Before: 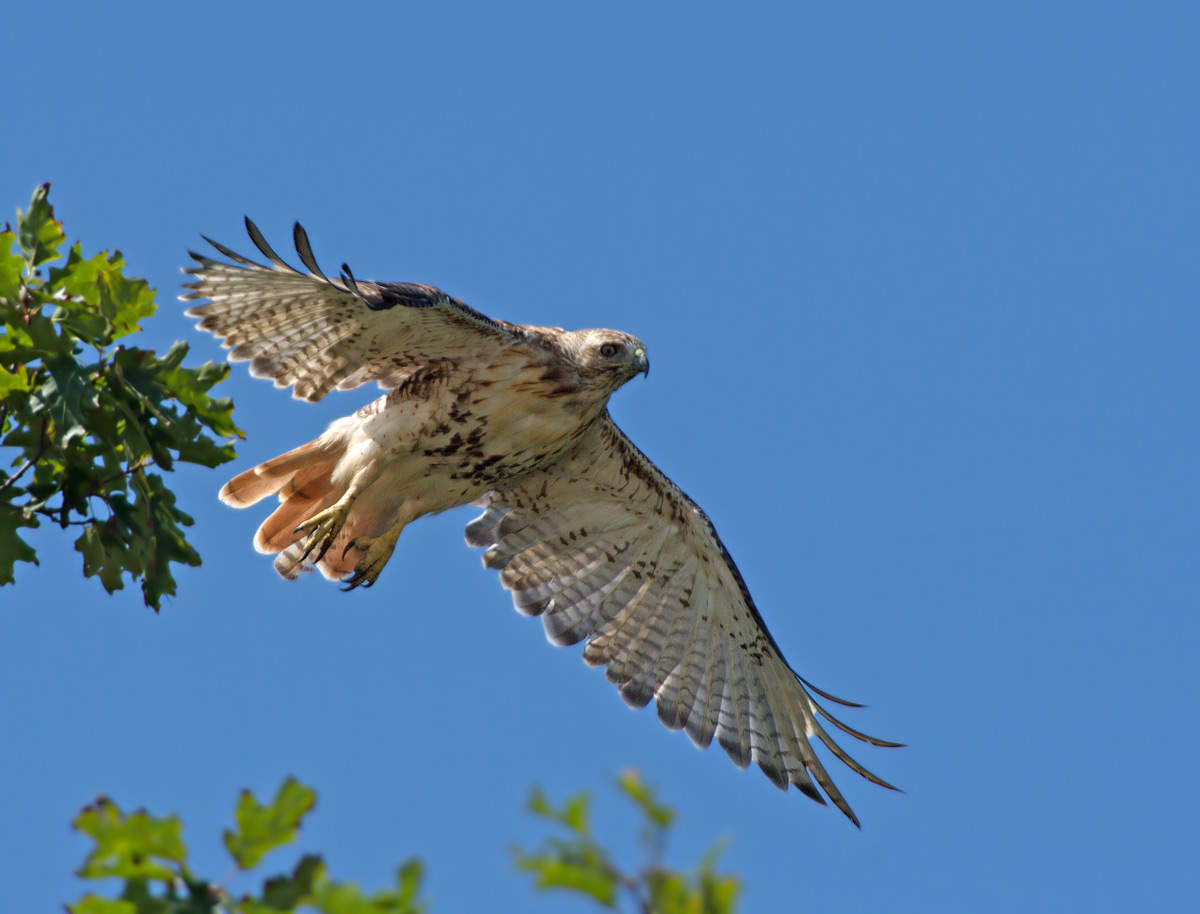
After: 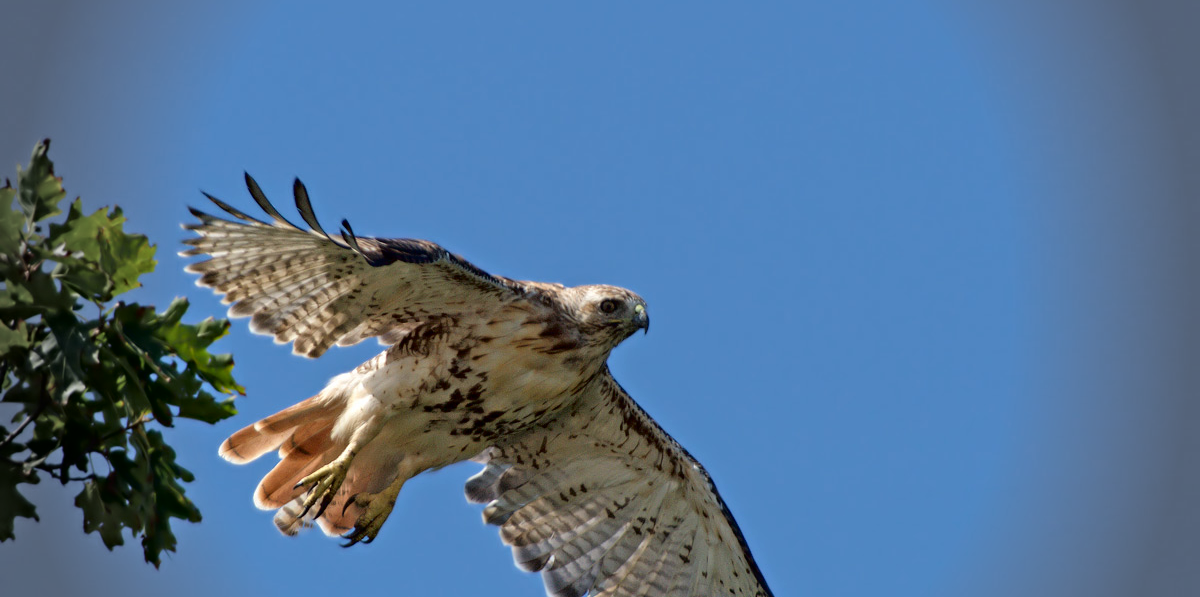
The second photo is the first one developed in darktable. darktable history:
vignetting: fall-off start 68.92%, fall-off radius 30.53%, brightness -0.533, saturation -0.511, width/height ratio 0.99, shape 0.861
crop and rotate: top 4.865%, bottom 29.786%
tone curve: curves: ch0 [(0, 0) (0.003, 0.003) (0.011, 0.003) (0.025, 0.007) (0.044, 0.014) (0.069, 0.02) (0.1, 0.03) (0.136, 0.054) (0.177, 0.099) (0.224, 0.156) (0.277, 0.227) (0.335, 0.302) (0.399, 0.375) (0.468, 0.456) (0.543, 0.54) (0.623, 0.625) (0.709, 0.717) (0.801, 0.807) (0.898, 0.895) (1, 1)], color space Lab, independent channels, preserve colors none
